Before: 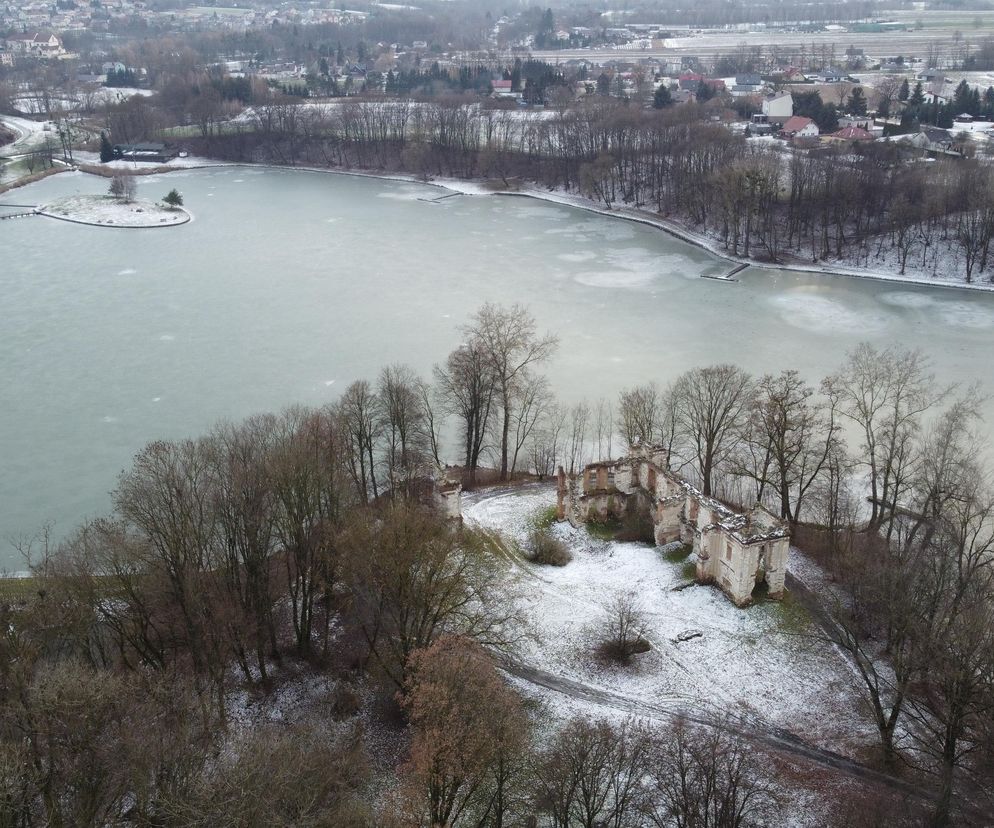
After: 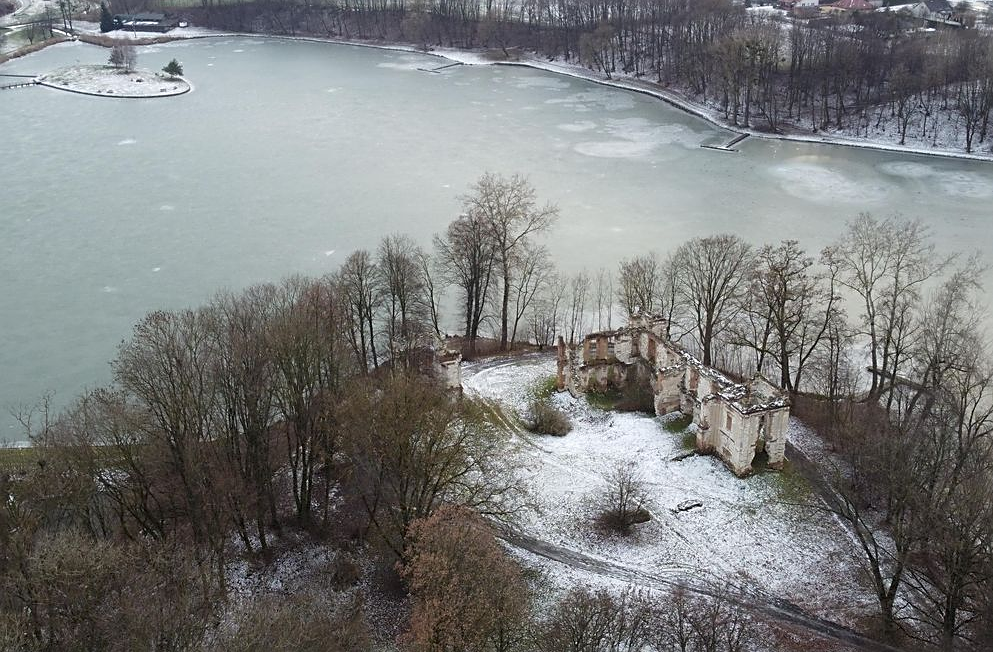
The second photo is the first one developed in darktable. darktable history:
crop and rotate: top 15.774%, bottom 5.411%
sharpen: on, module defaults
